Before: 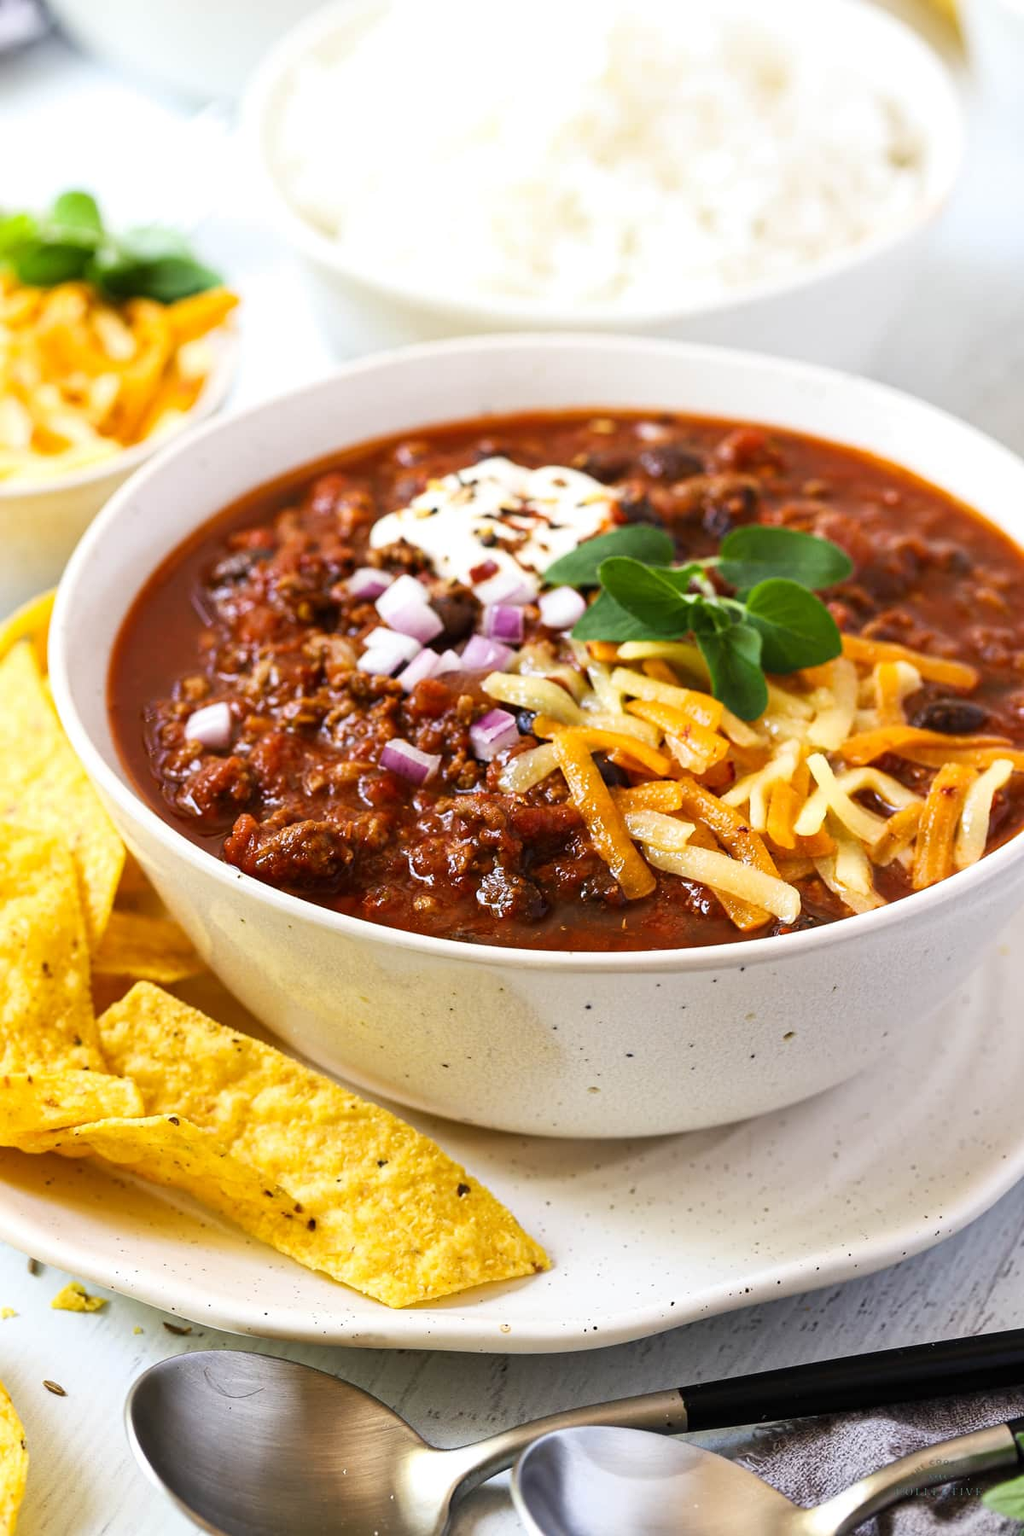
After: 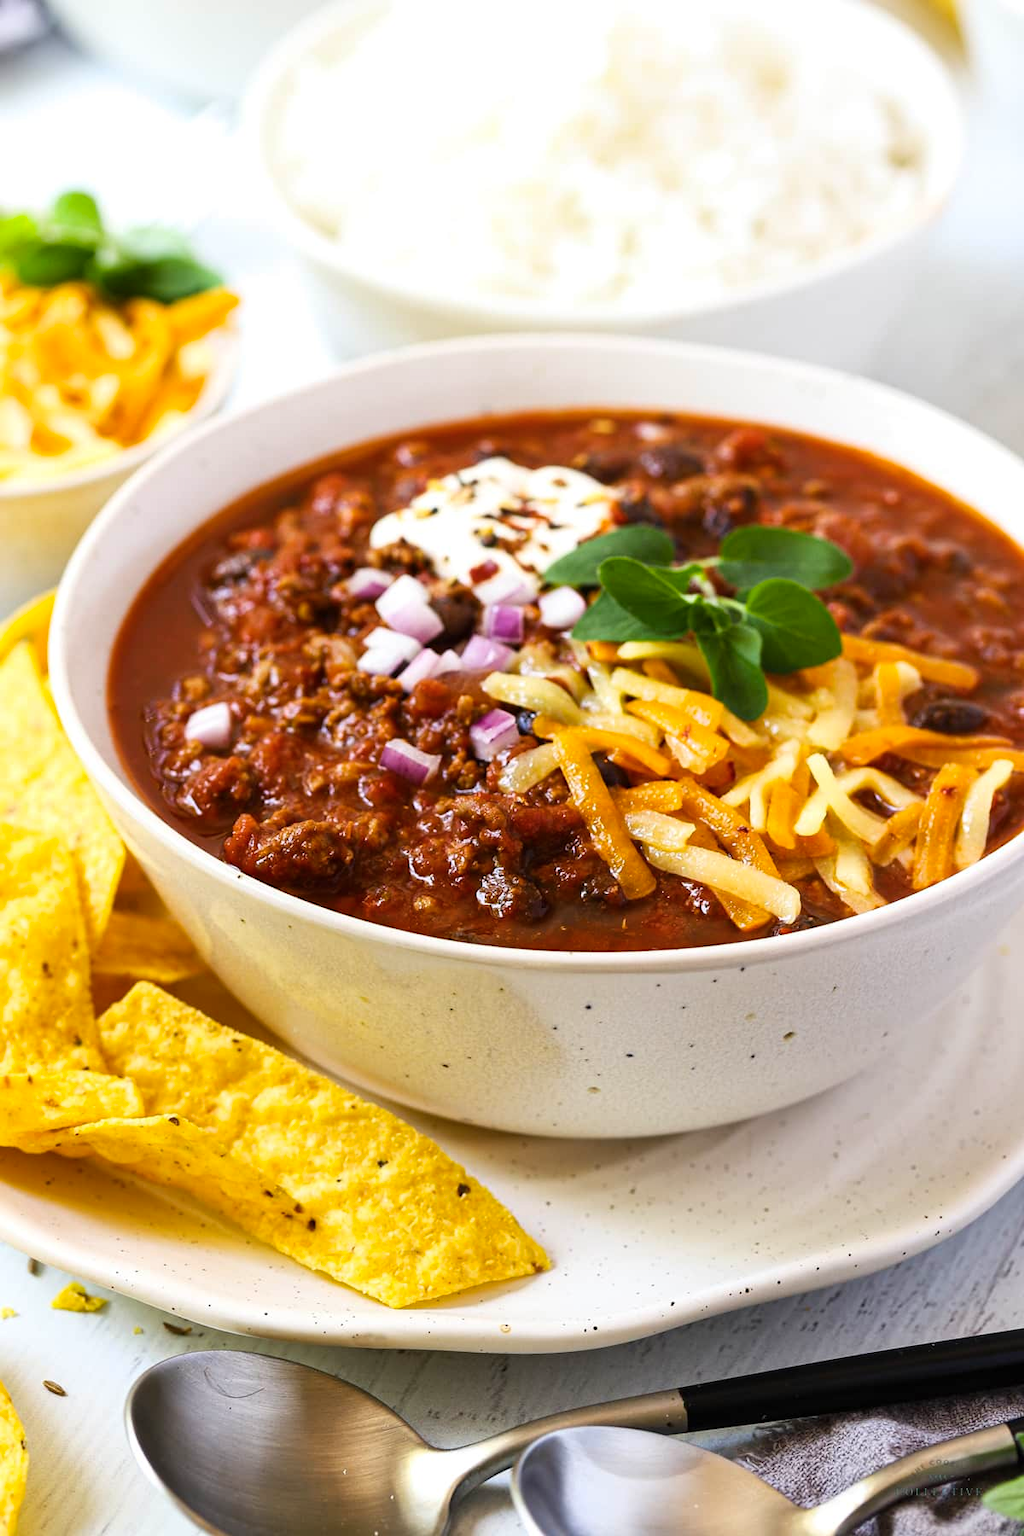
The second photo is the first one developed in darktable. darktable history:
color balance rgb: perceptual saturation grading › global saturation 0.118%, global vibrance 25.315%
